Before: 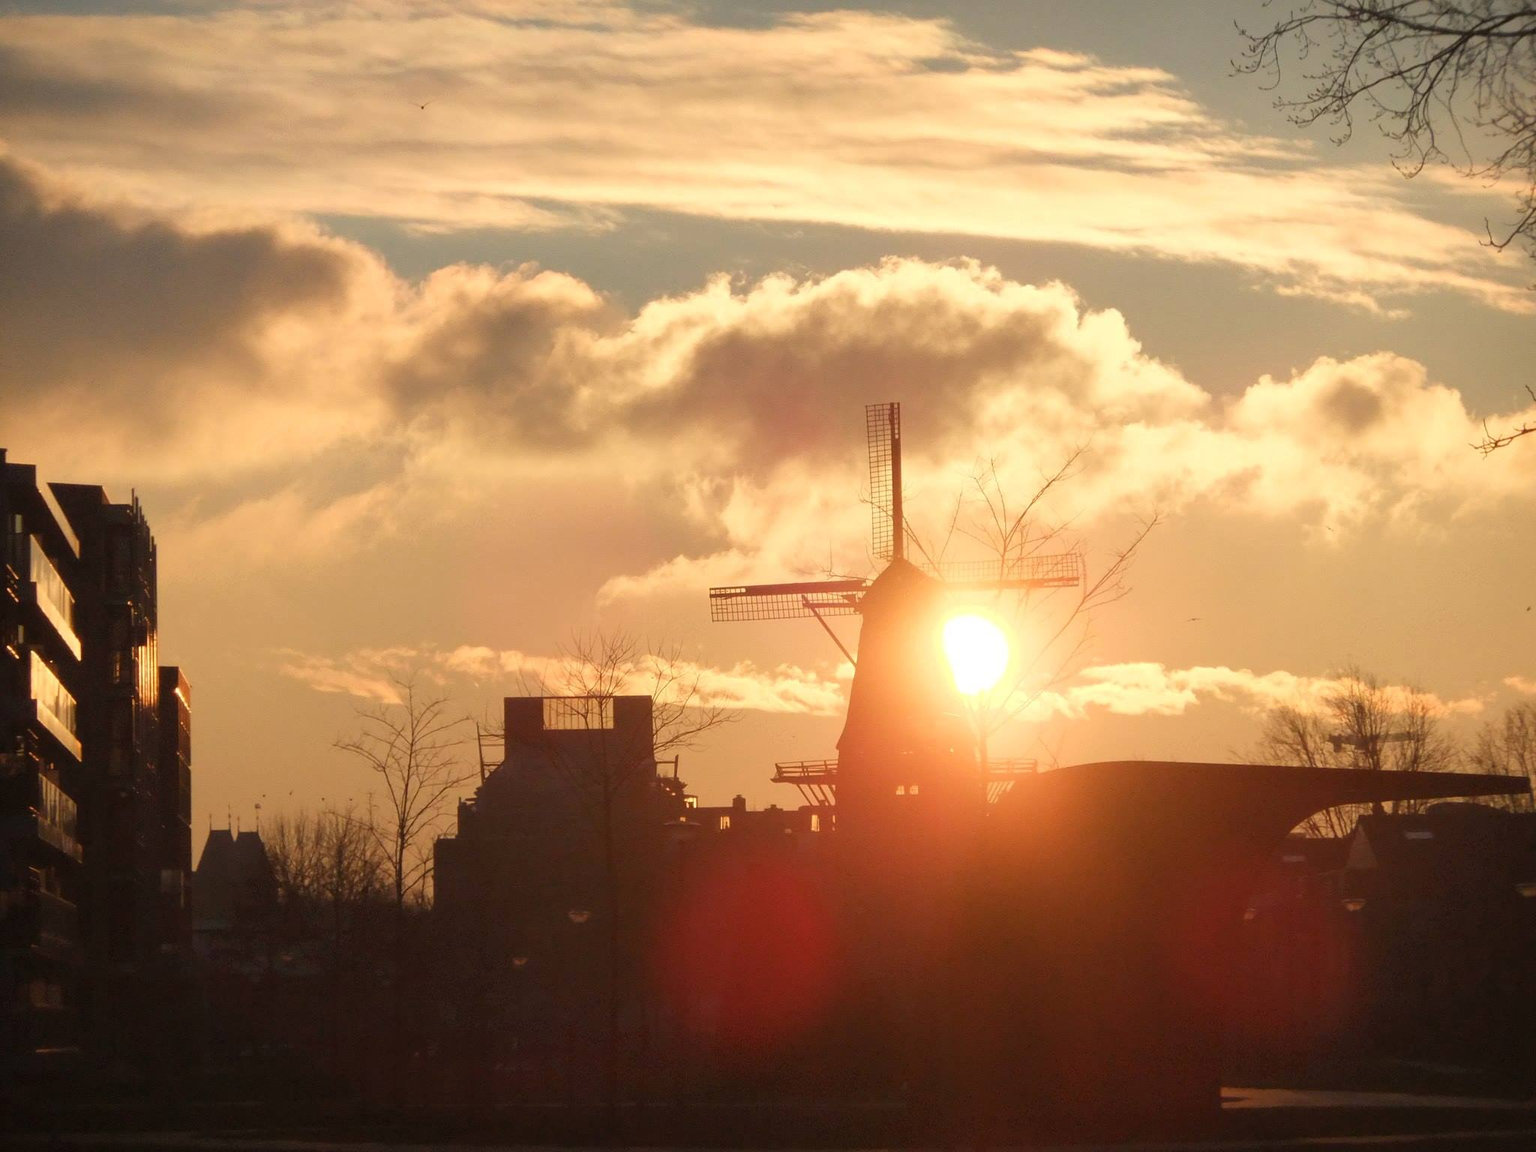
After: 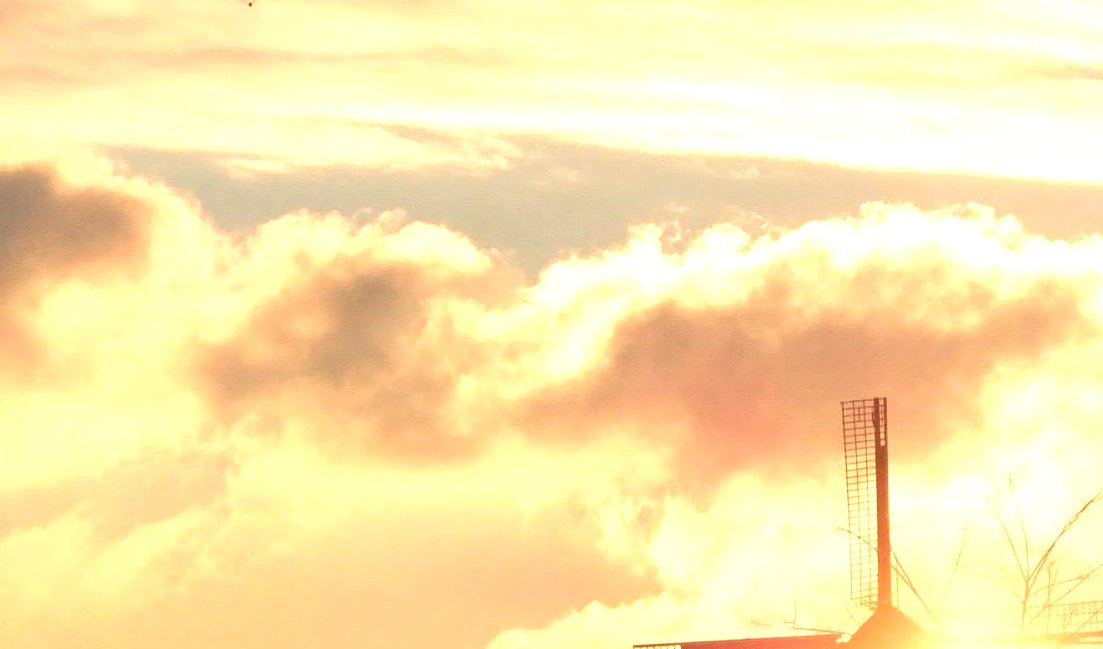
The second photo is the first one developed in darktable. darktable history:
exposure: black level correction 0, exposure 0.9 EV, compensate highlight preservation false
crop: left 15.306%, top 9.065%, right 30.789%, bottom 48.638%
rgb levels: levels [[0.034, 0.472, 0.904], [0, 0.5, 1], [0, 0.5, 1]]
